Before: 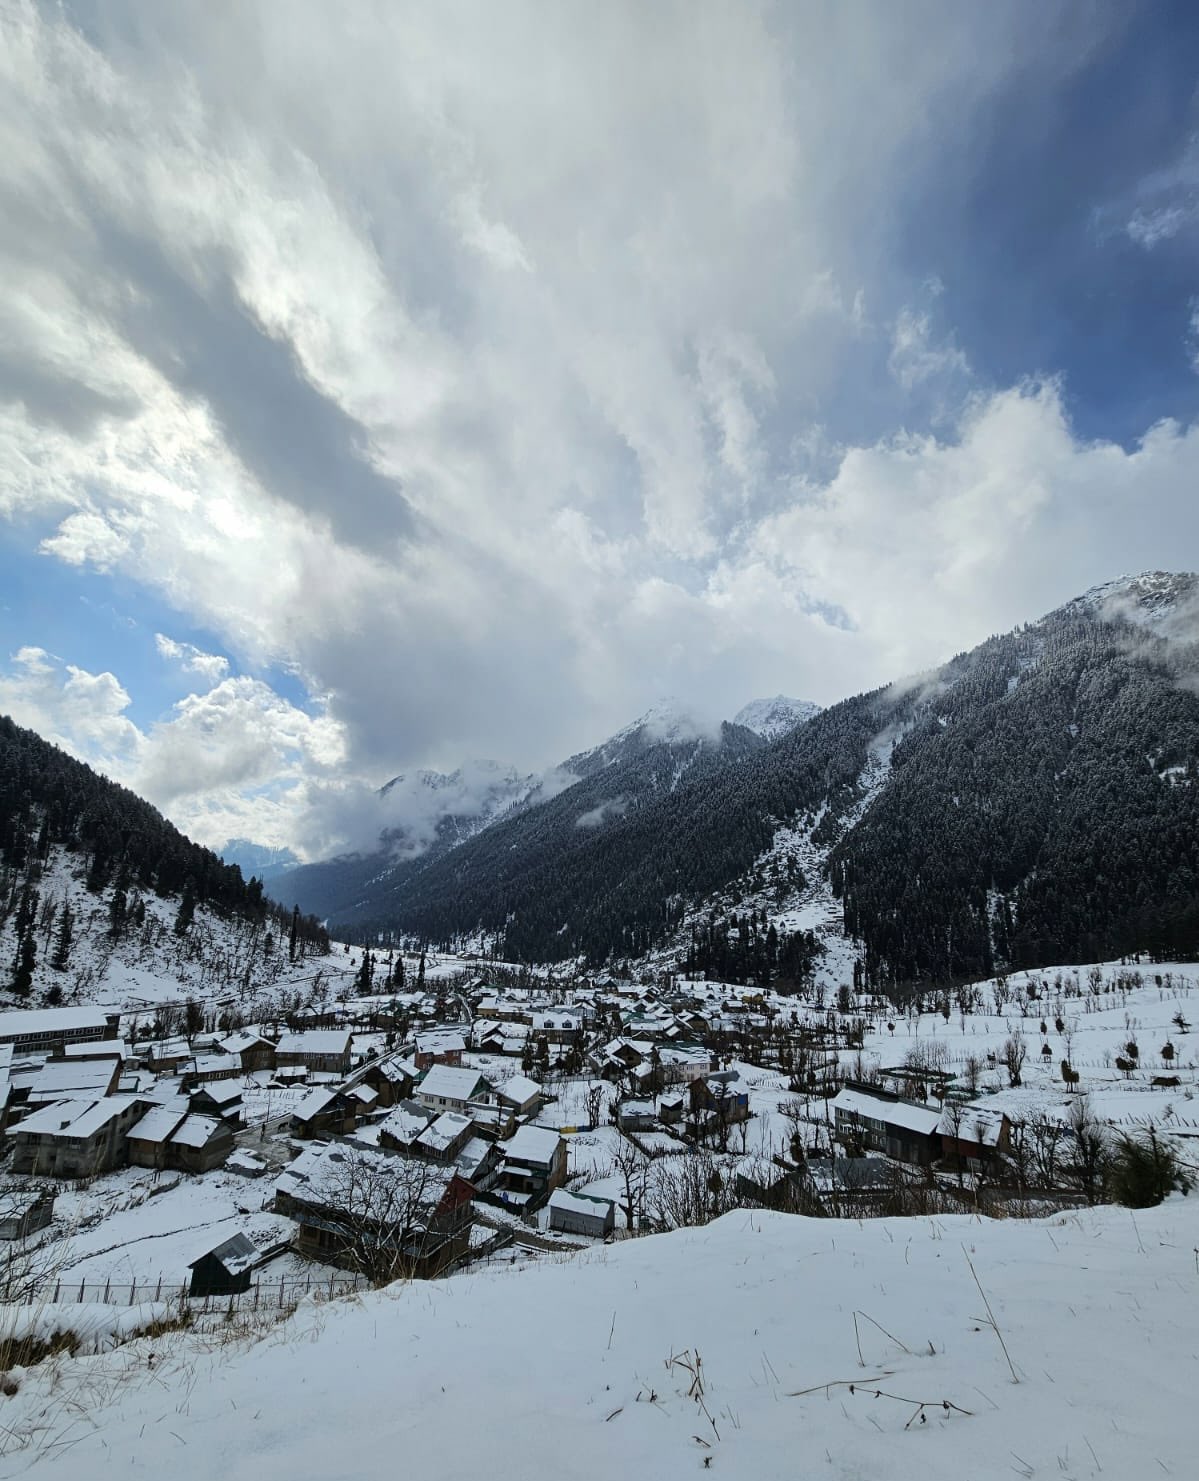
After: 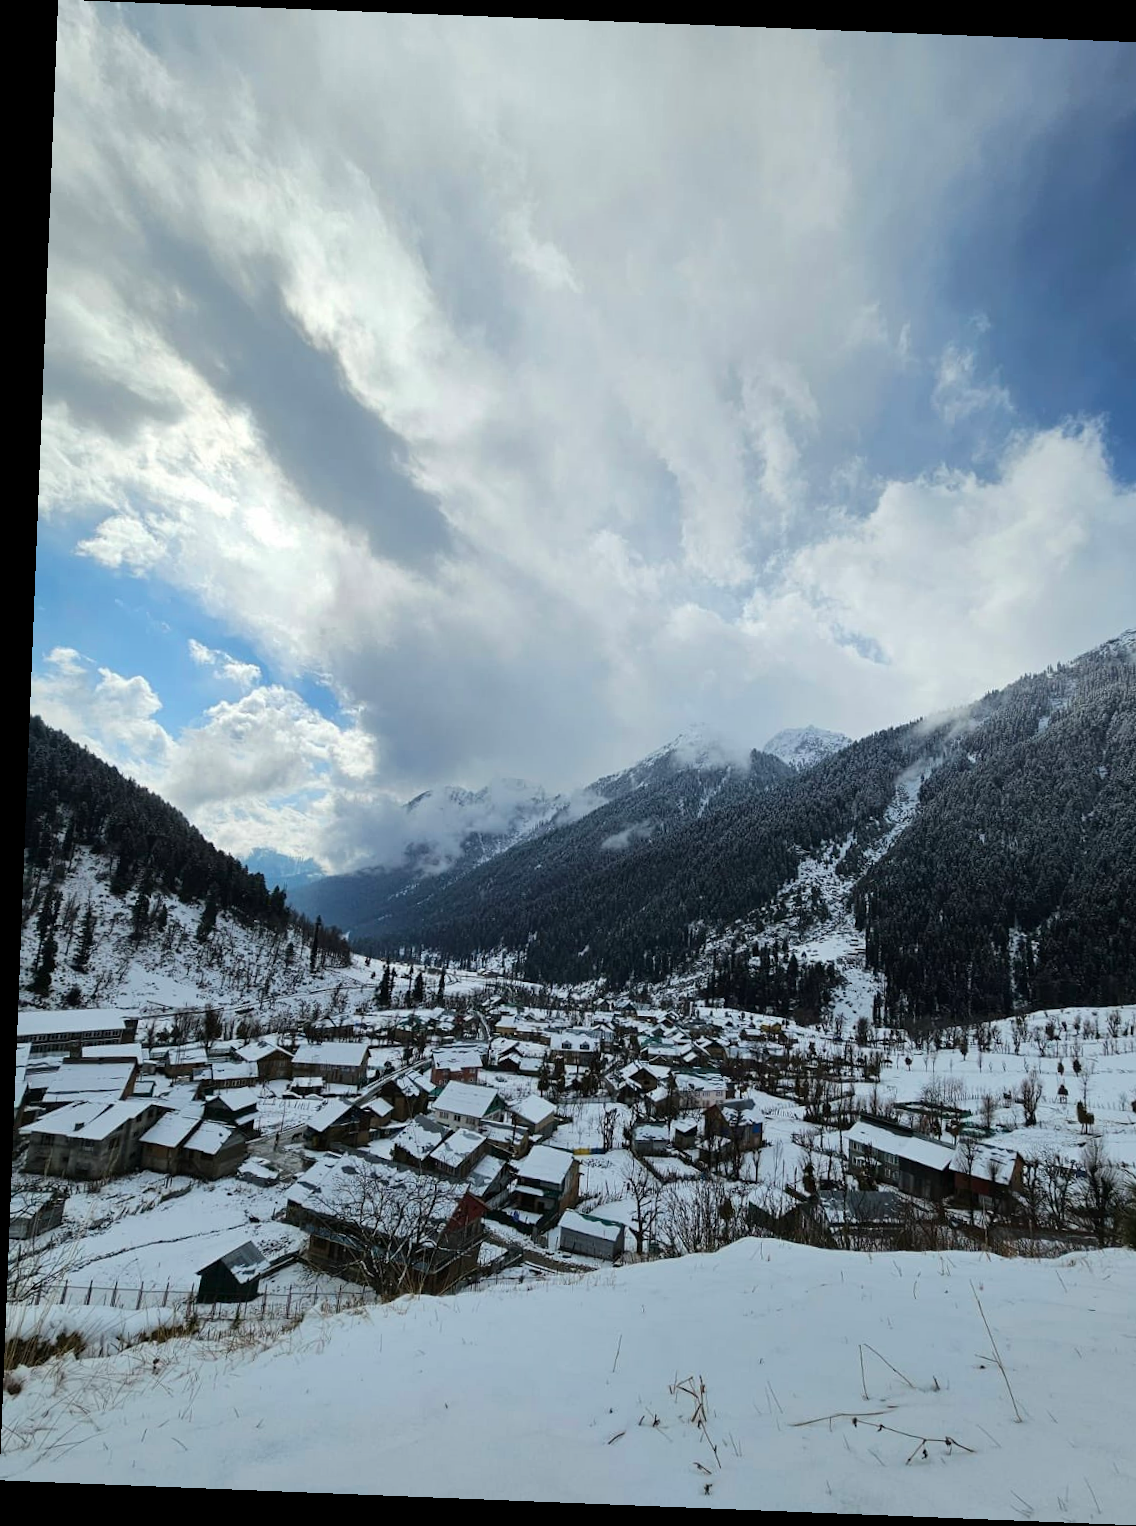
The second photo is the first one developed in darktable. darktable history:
crop: right 9.509%, bottom 0.031%
rotate and perspective: rotation 2.27°, automatic cropping off
